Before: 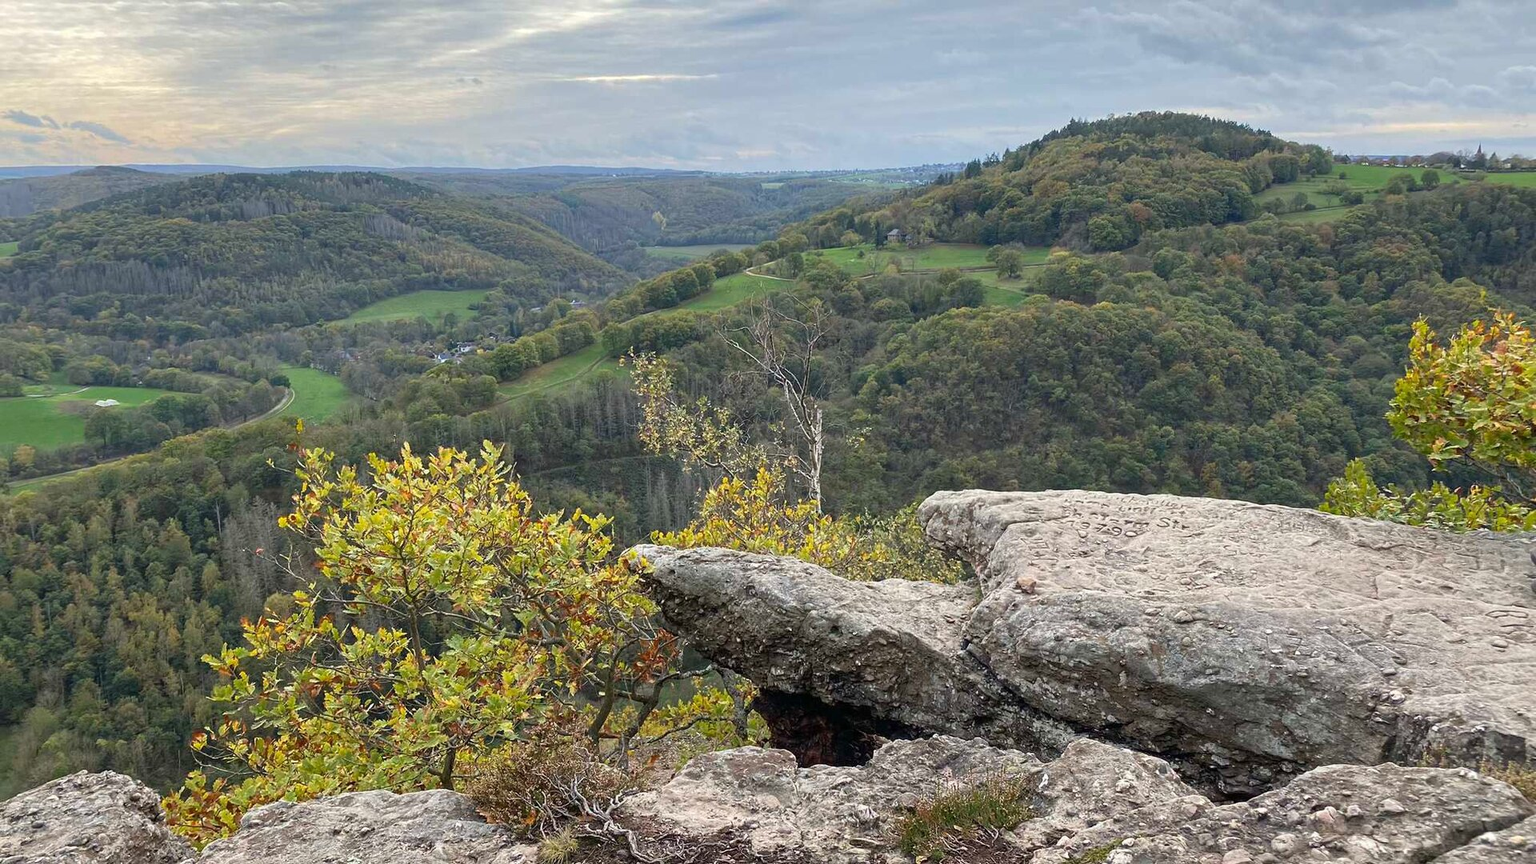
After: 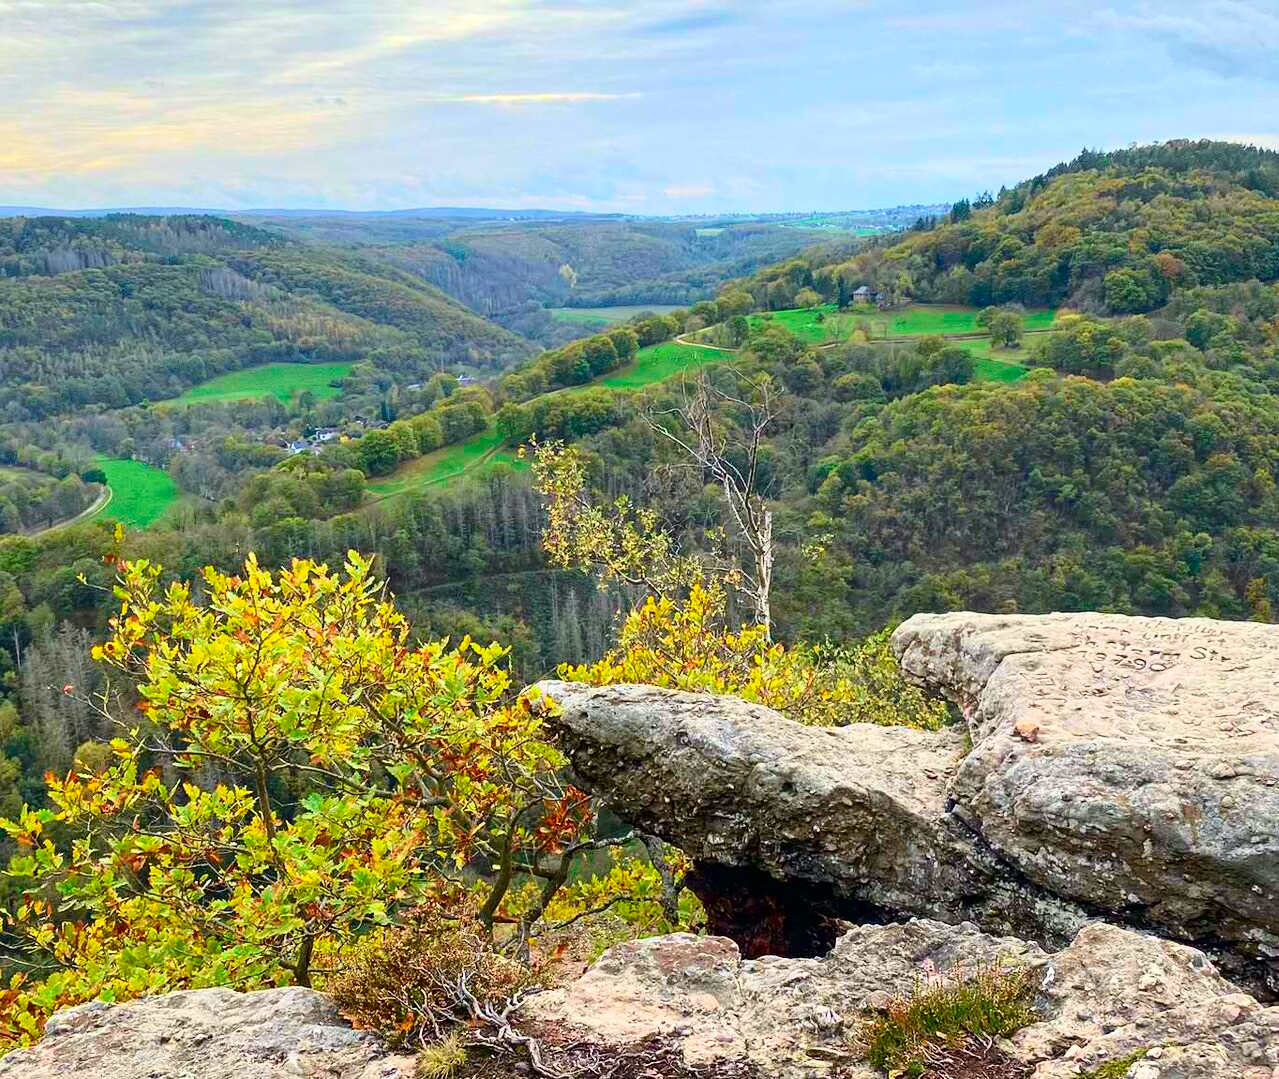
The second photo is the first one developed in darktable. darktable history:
crop and rotate: left 13.342%, right 19.991%
color balance rgb: linear chroma grading › global chroma 15%, perceptual saturation grading › global saturation 30%
tone curve: curves: ch0 [(0, 0) (0.051, 0.021) (0.11, 0.069) (0.249, 0.235) (0.452, 0.526) (0.596, 0.713) (0.703, 0.83) (0.851, 0.938) (1, 1)]; ch1 [(0, 0) (0.1, 0.038) (0.318, 0.221) (0.413, 0.325) (0.443, 0.412) (0.483, 0.474) (0.503, 0.501) (0.516, 0.517) (0.548, 0.568) (0.569, 0.599) (0.594, 0.634) (0.666, 0.701) (1, 1)]; ch2 [(0, 0) (0.453, 0.435) (0.479, 0.476) (0.504, 0.5) (0.529, 0.537) (0.556, 0.583) (0.584, 0.618) (0.824, 0.815) (1, 1)], color space Lab, independent channels, preserve colors none
